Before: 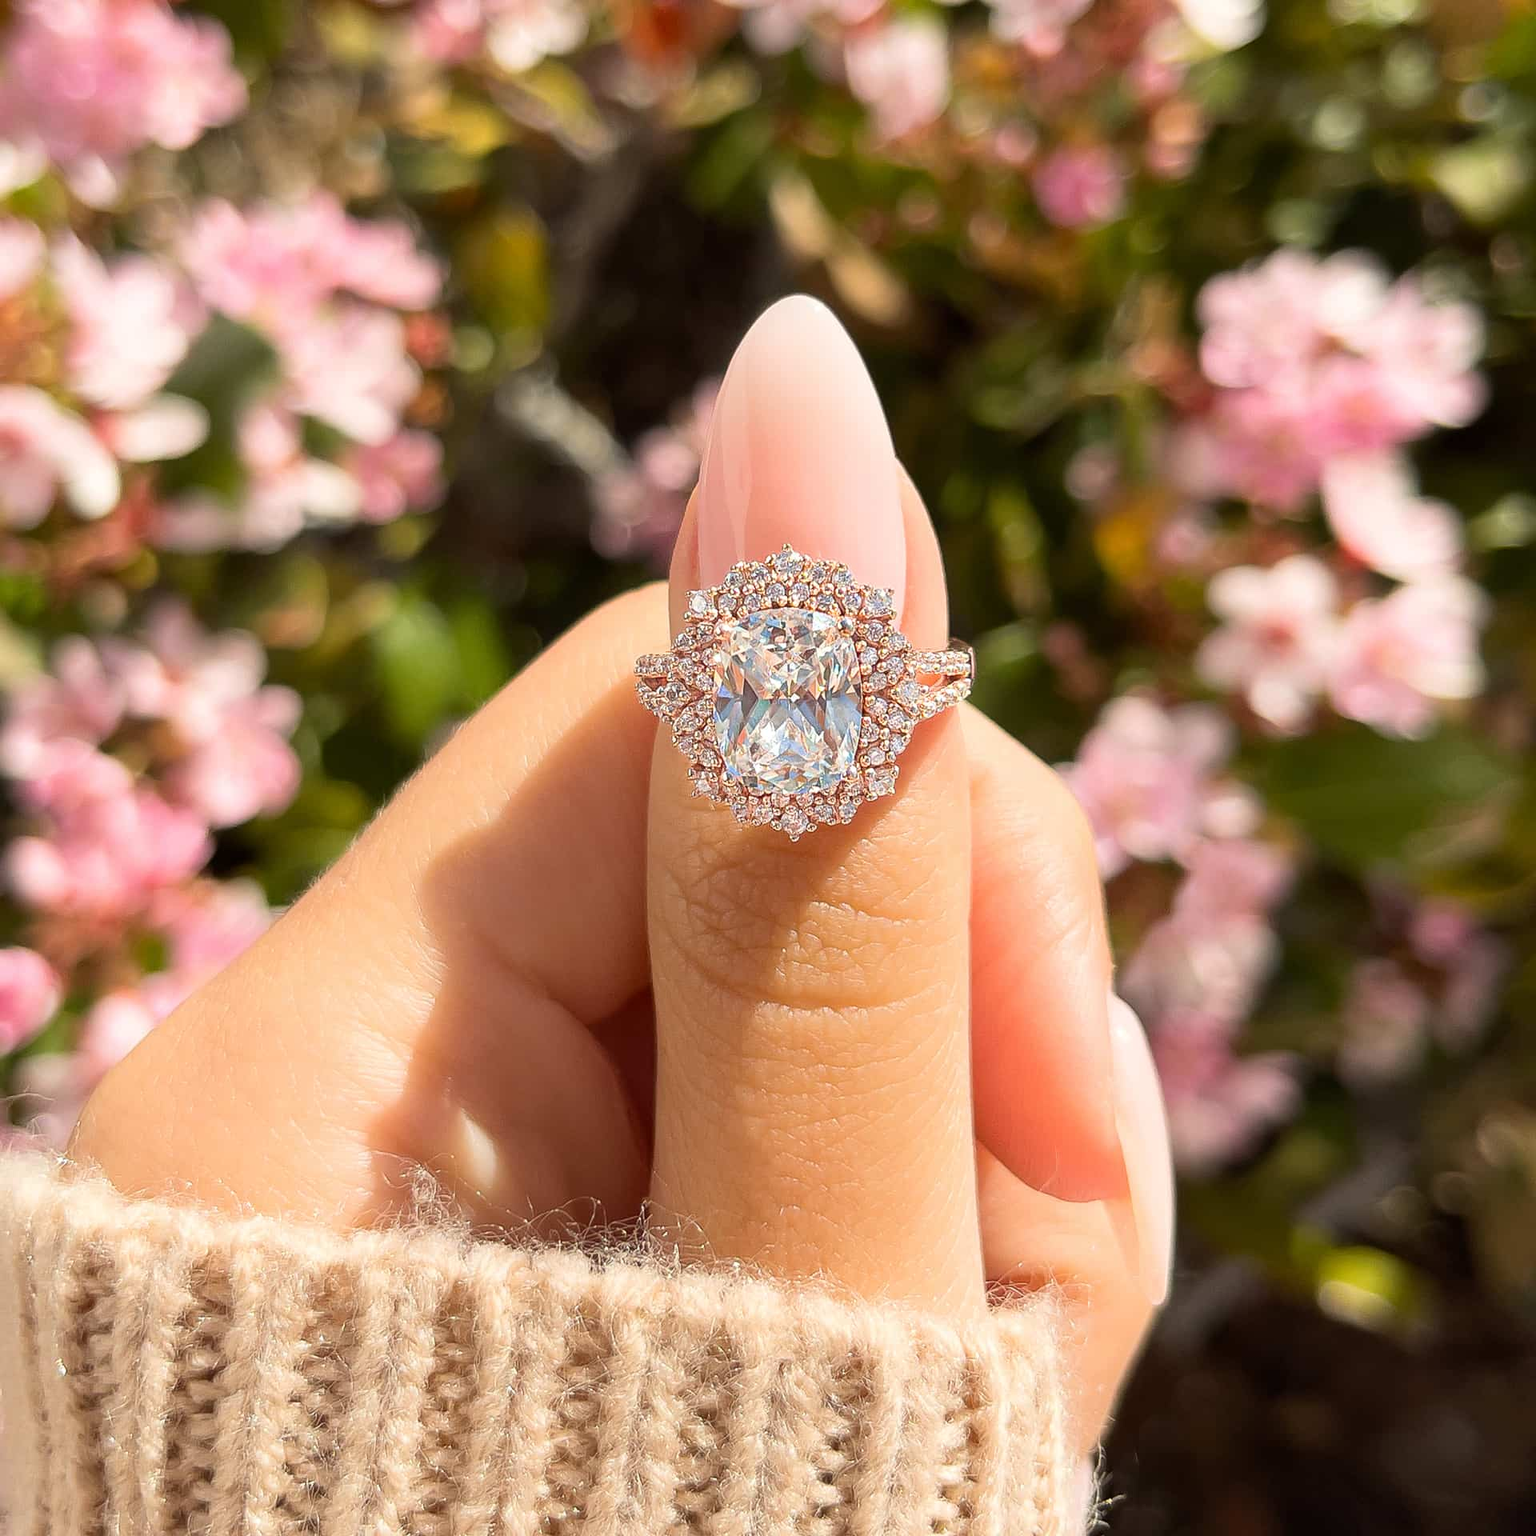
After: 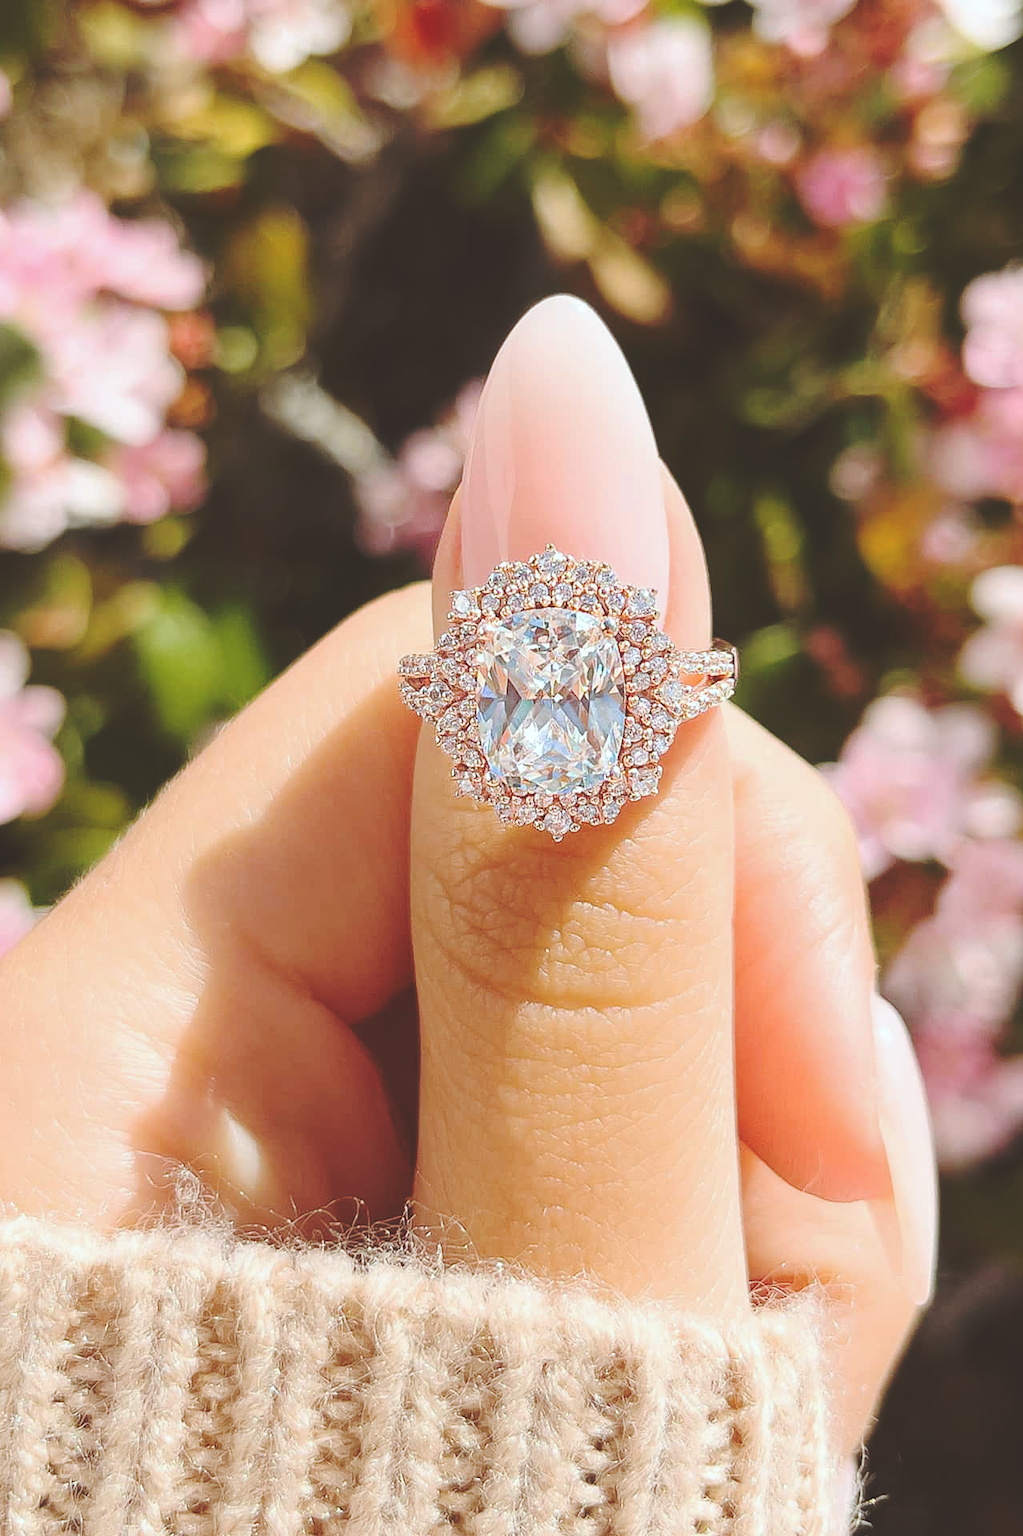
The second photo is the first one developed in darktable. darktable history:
crop: left 15.419%, right 17.914%
base curve: curves: ch0 [(0, 0.024) (0.055, 0.065) (0.121, 0.166) (0.236, 0.319) (0.693, 0.726) (1, 1)], preserve colors none
color correction: highlights a* -3.28, highlights b* -6.24, shadows a* 3.1, shadows b* 5.19
